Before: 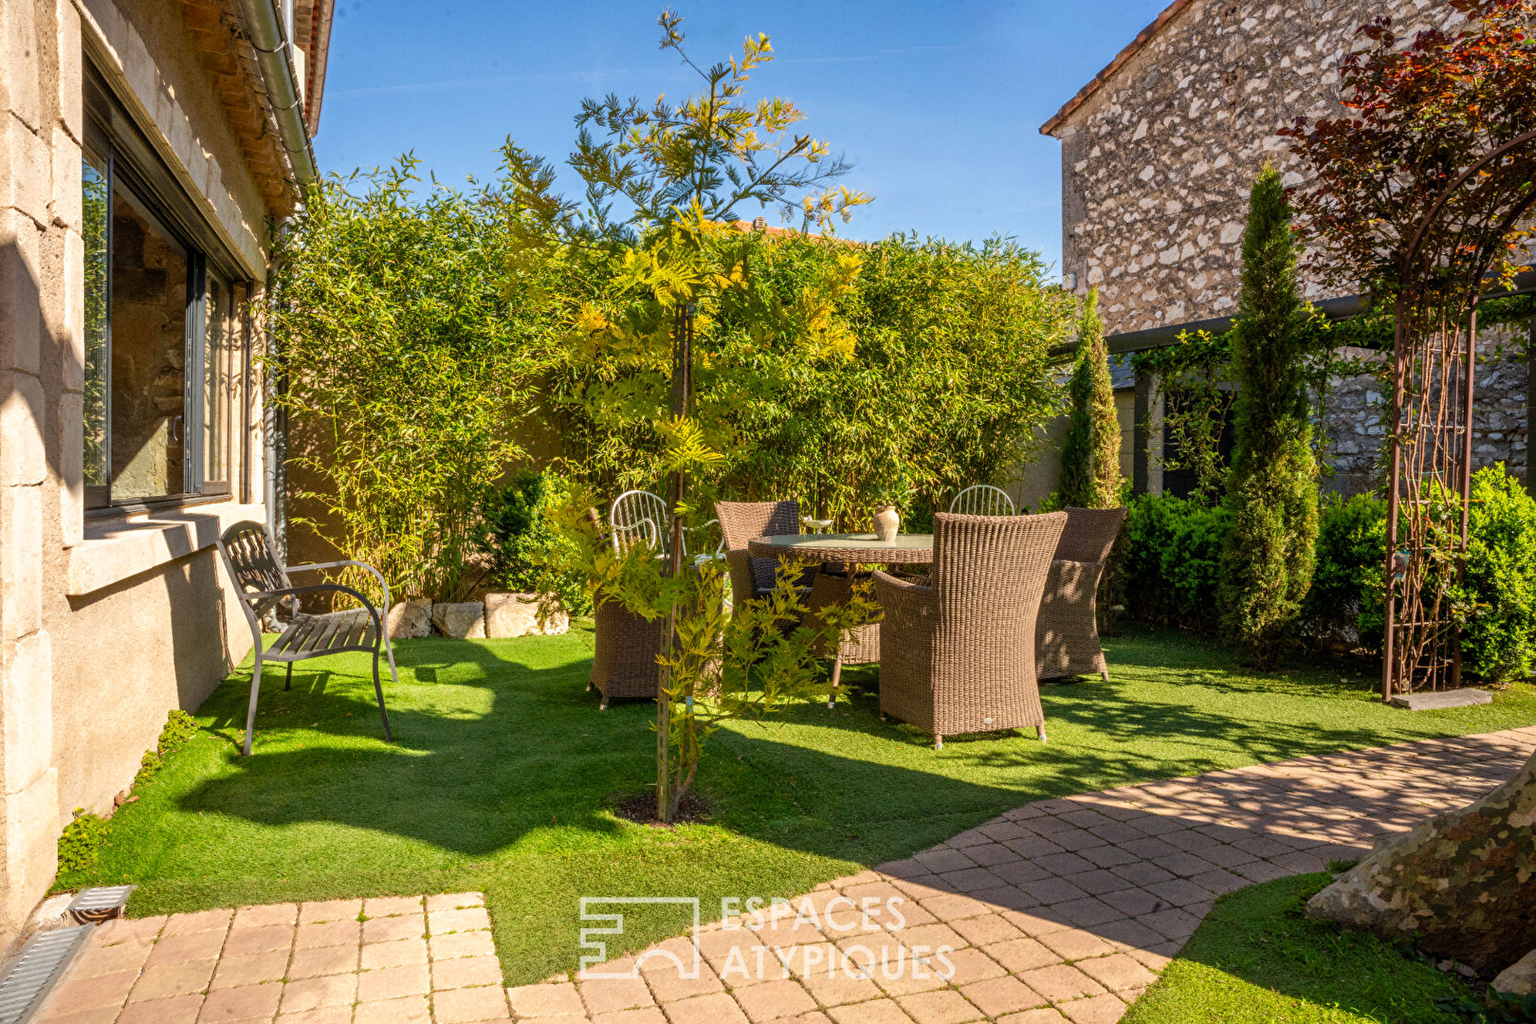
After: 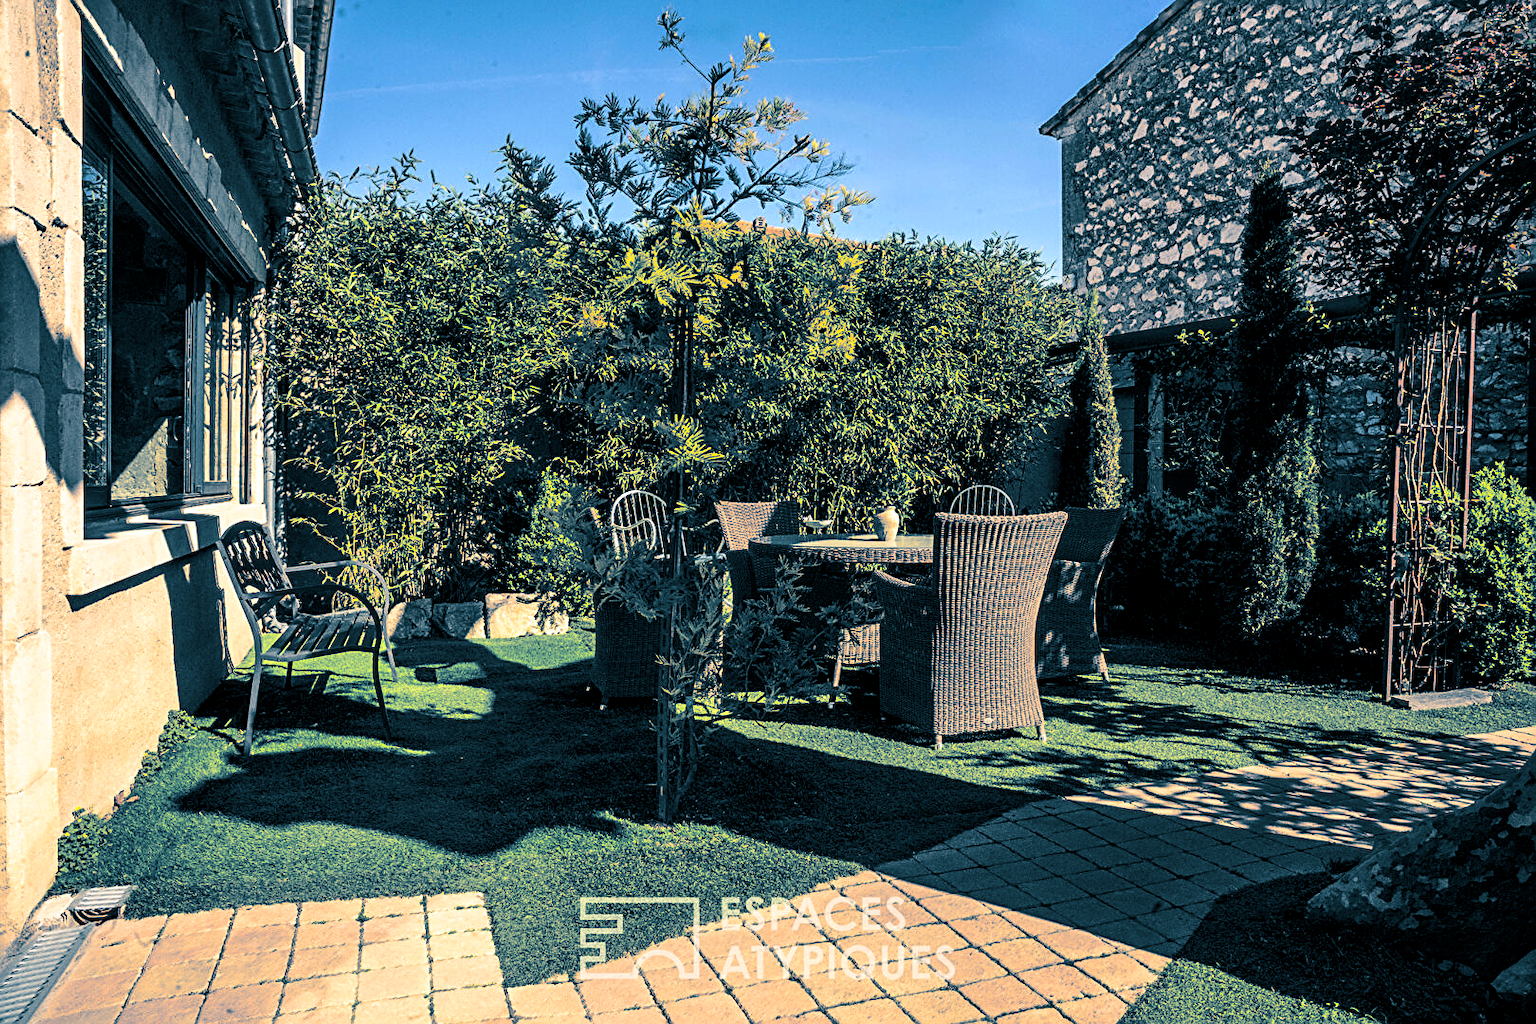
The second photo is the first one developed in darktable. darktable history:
sharpen: on, module defaults
contrast brightness saturation: contrast 0.21, brightness -0.11, saturation 0.21
split-toning: shadows › hue 212.4°, balance -70
